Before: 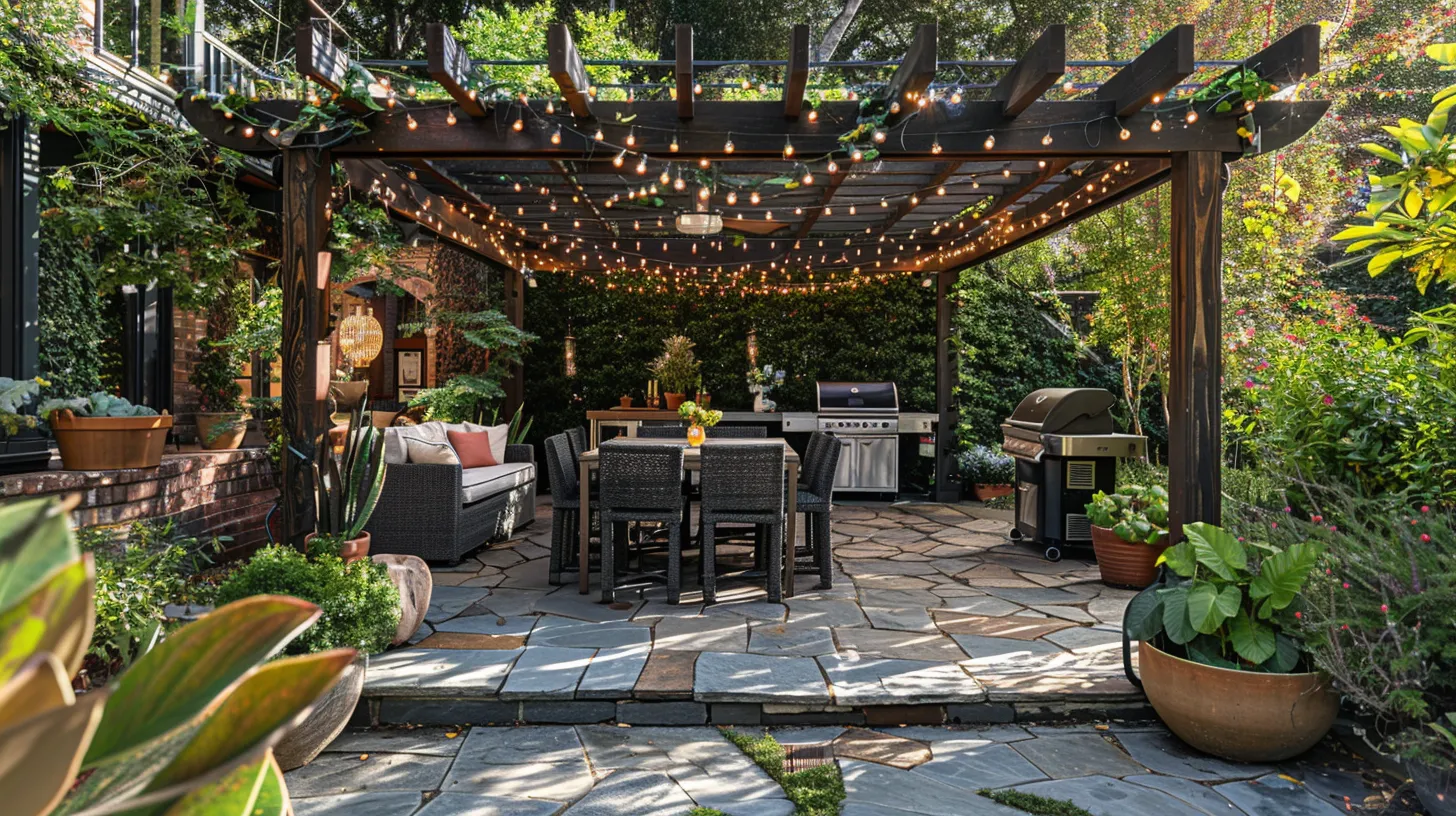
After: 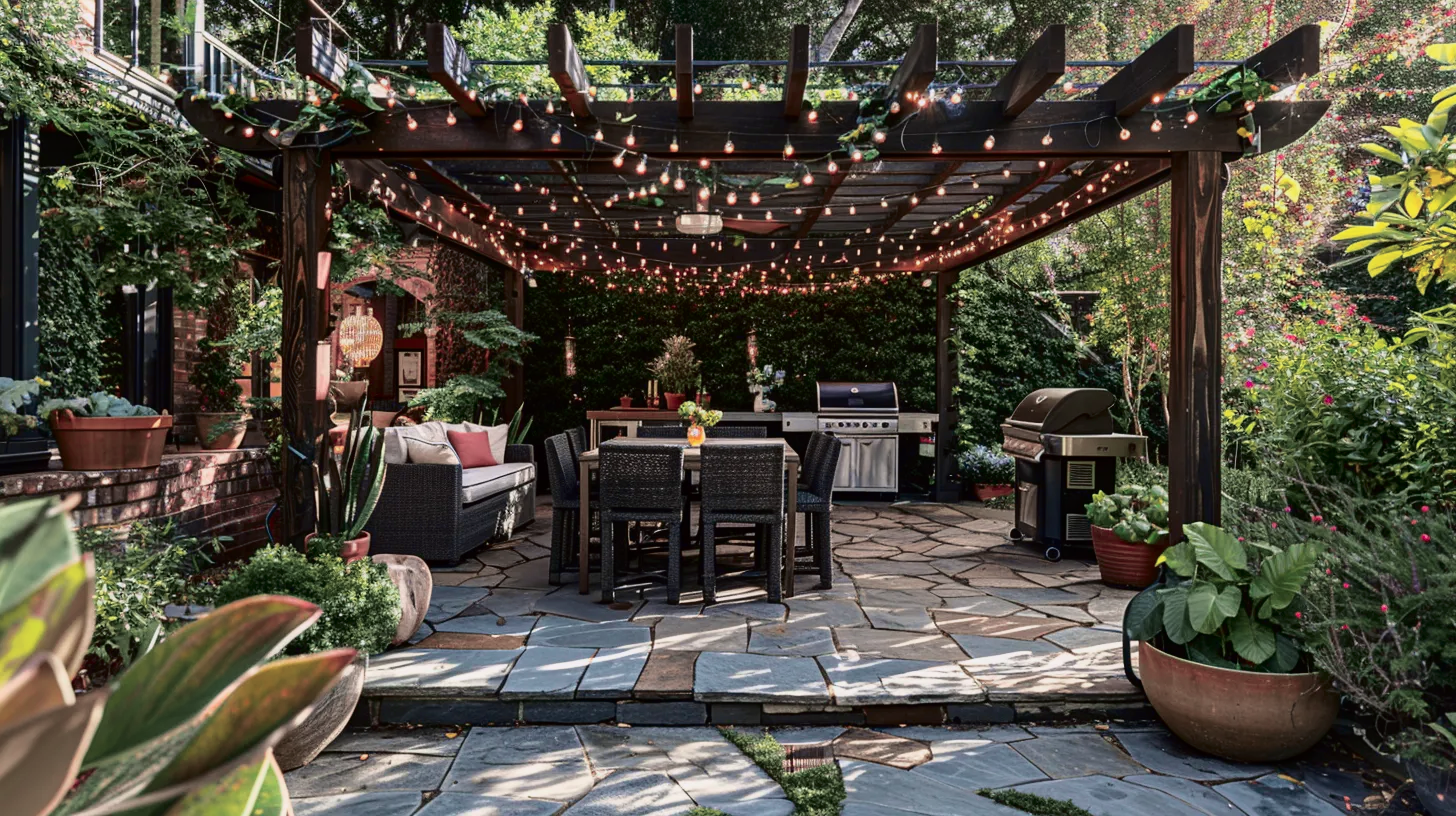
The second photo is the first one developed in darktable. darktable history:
tone curve: curves: ch0 [(0, 0) (0.139, 0.081) (0.304, 0.259) (0.502, 0.505) (0.683, 0.676) (0.761, 0.773) (0.858, 0.858) (0.987, 0.945)]; ch1 [(0, 0) (0.172, 0.123) (0.304, 0.288) (0.414, 0.44) (0.472, 0.473) (0.502, 0.508) (0.54, 0.543) (0.583, 0.601) (0.638, 0.654) (0.741, 0.783) (1, 1)]; ch2 [(0, 0) (0.411, 0.424) (0.485, 0.476) (0.502, 0.502) (0.557, 0.54) (0.631, 0.576) (1, 1)], color space Lab, independent channels, preserve colors none
